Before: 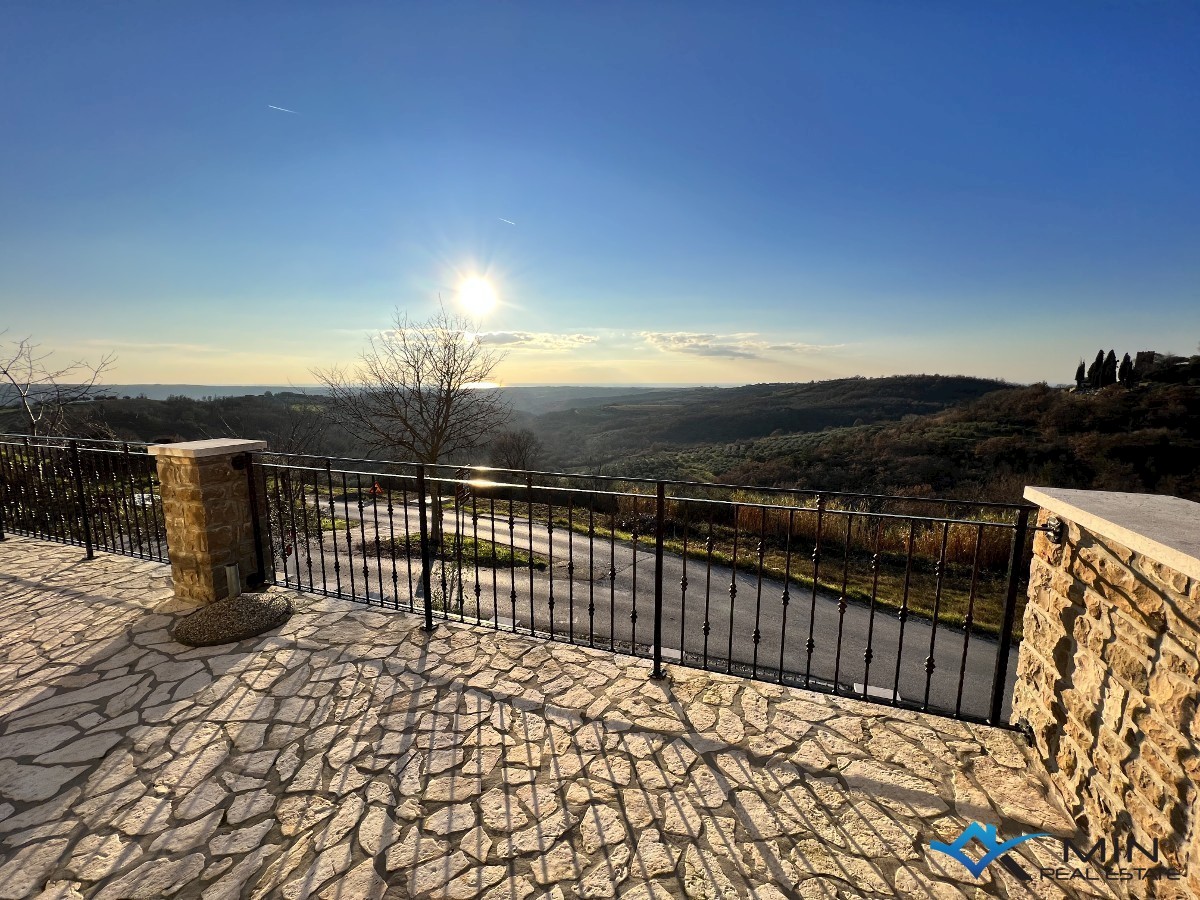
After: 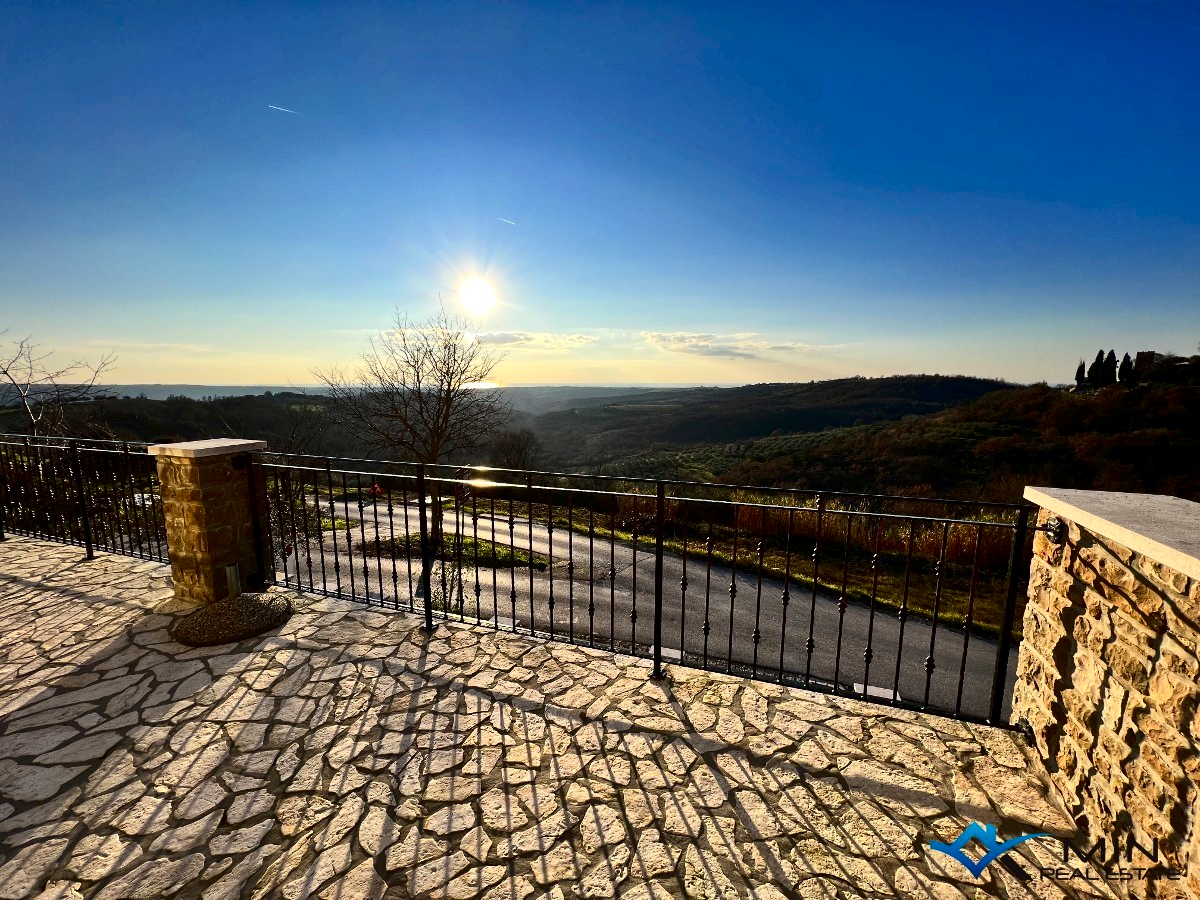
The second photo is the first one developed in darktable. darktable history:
contrast brightness saturation: contrast 0.212, brightness -0.102, saturation 0.212
